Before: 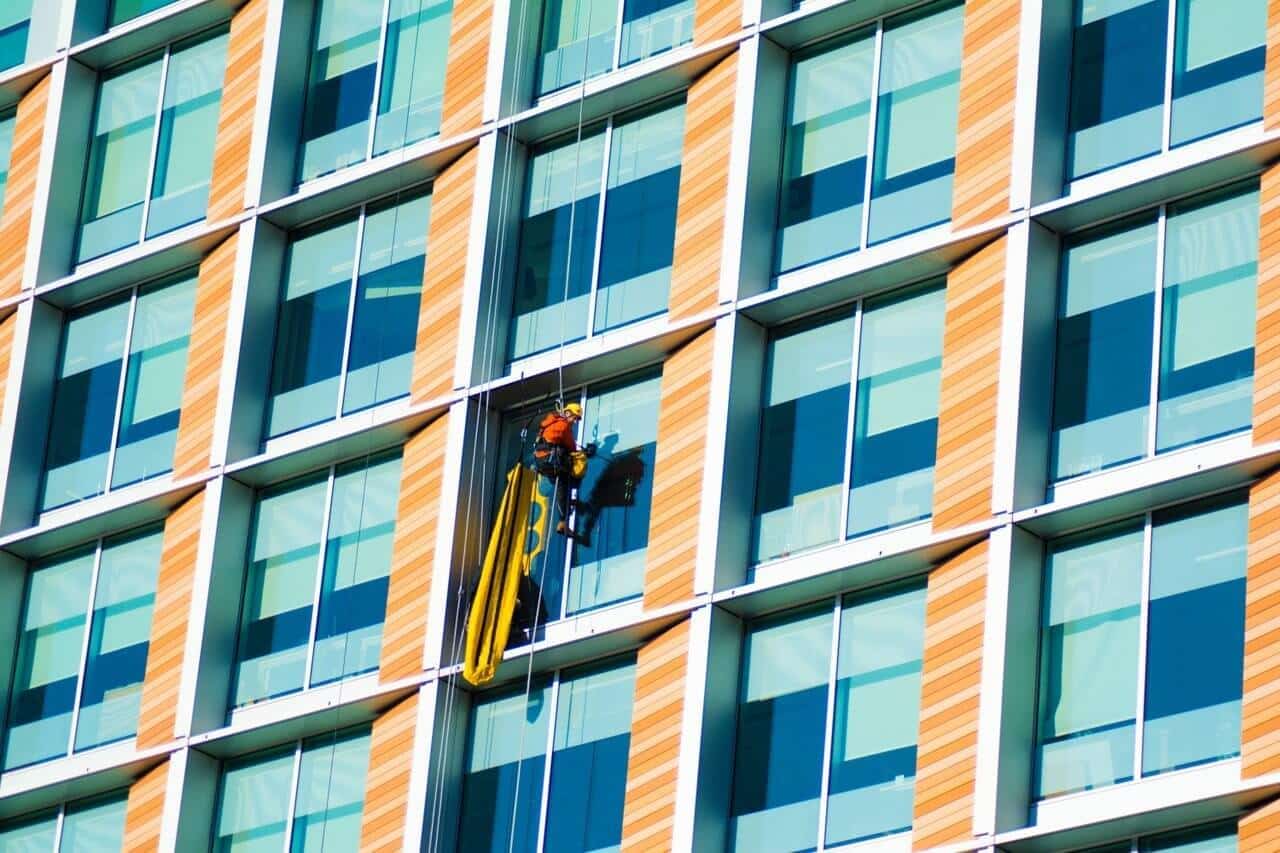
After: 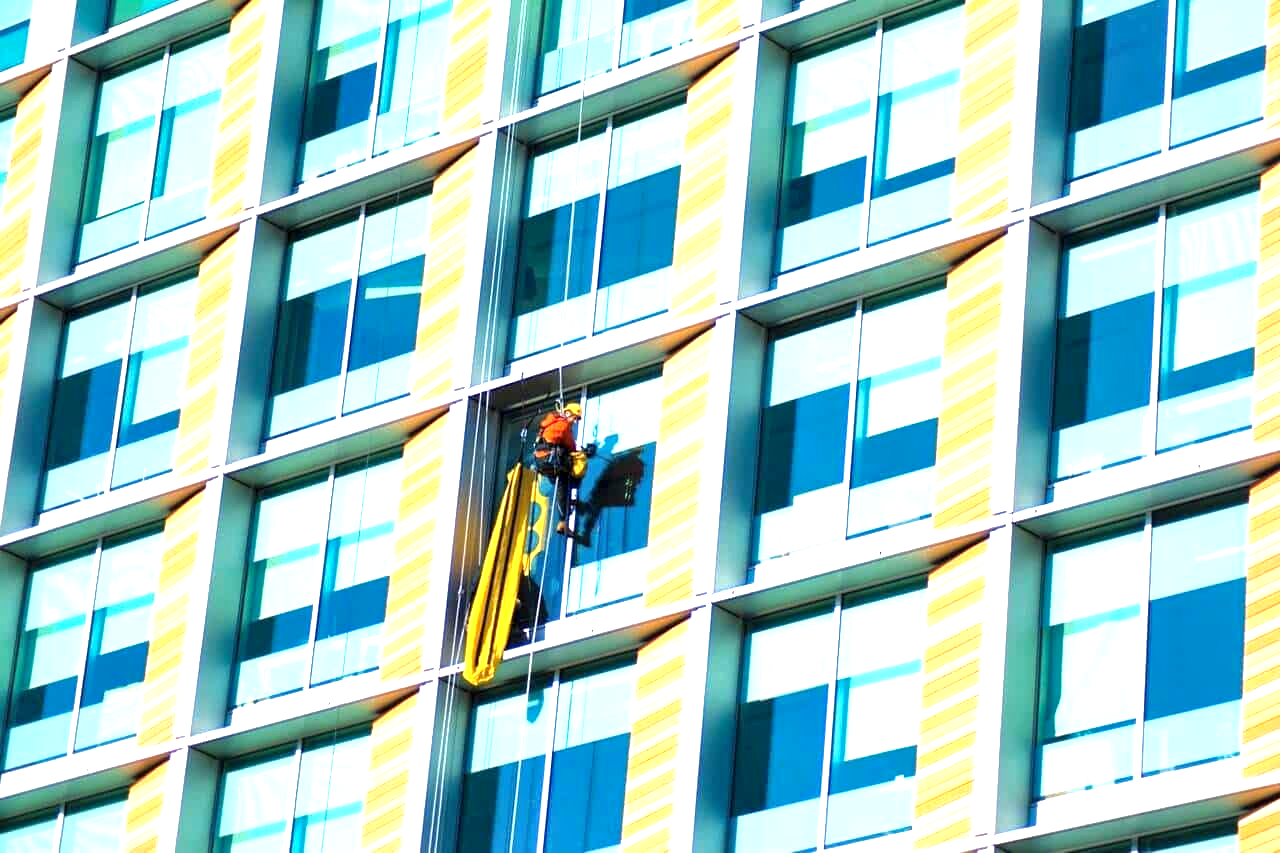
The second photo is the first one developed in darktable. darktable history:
exposure: exposure 1.223 EV, compensate highlight preservation false
local contrast: mode bilateral grid, contrast 20, coarseness 50, detail 171%, midtone range 0.2
